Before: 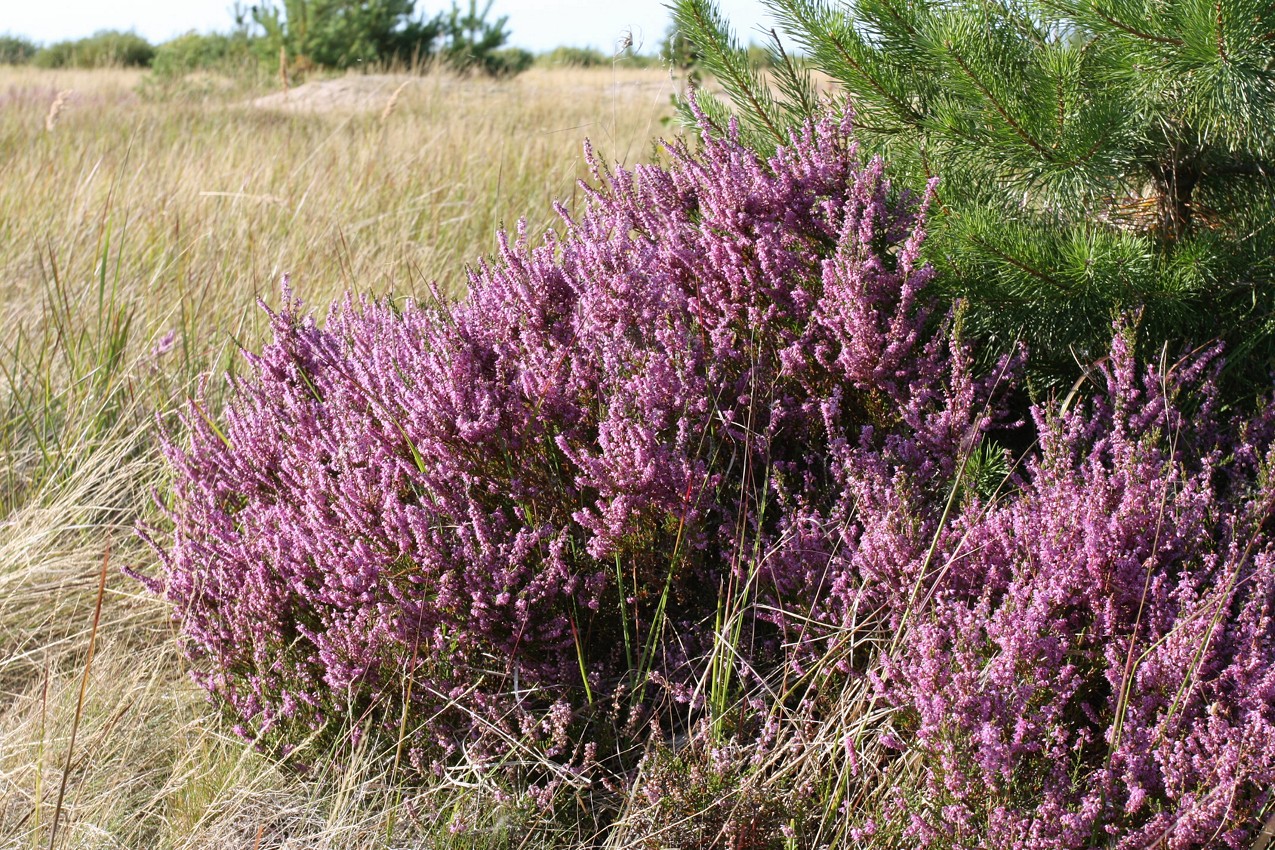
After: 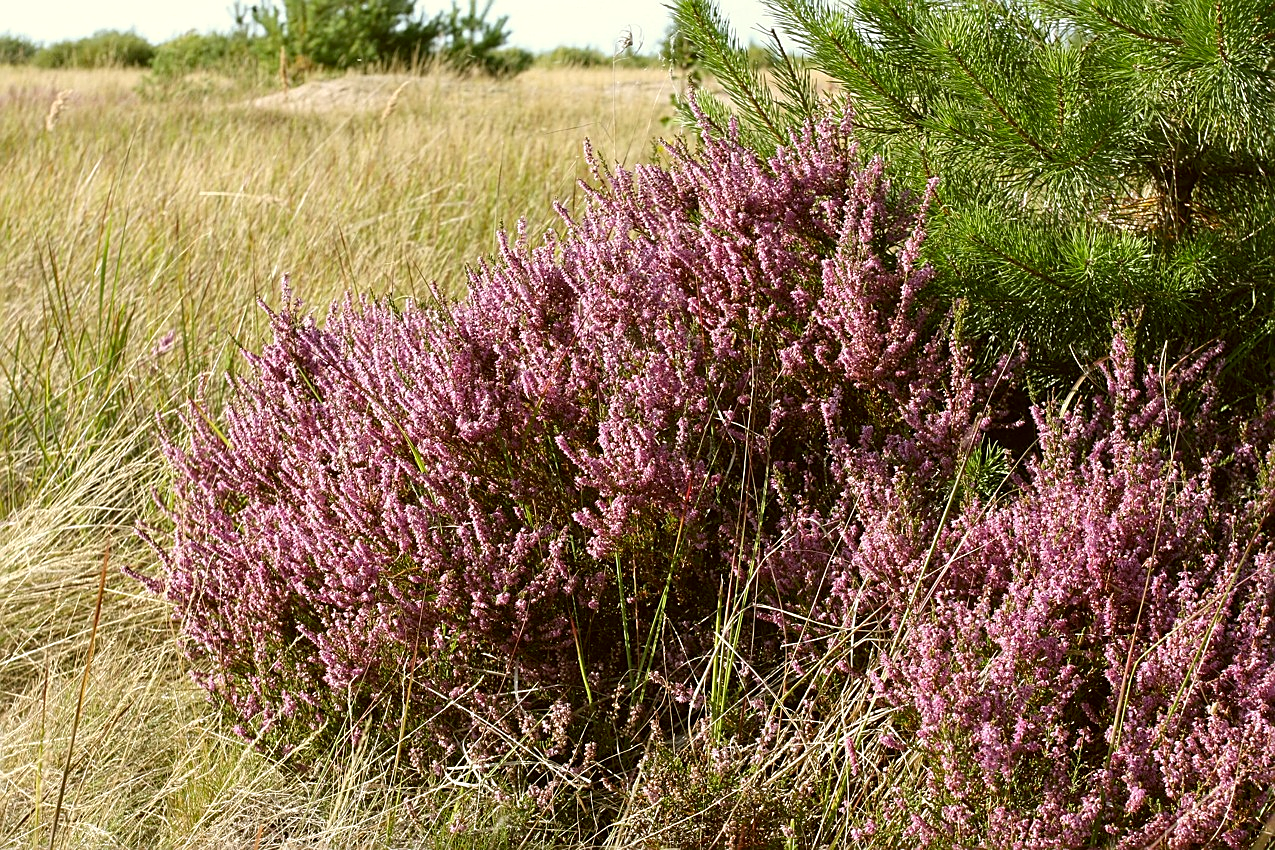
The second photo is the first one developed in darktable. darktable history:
color correction: highlights a* -1.43, highlights b* 10.12, shadows a* 0.395, shadows b* 19.35
sharpen: amount 0.55
local contrast: highlights 100%, shadows 100%, detail 120%, midtone range 0.2
